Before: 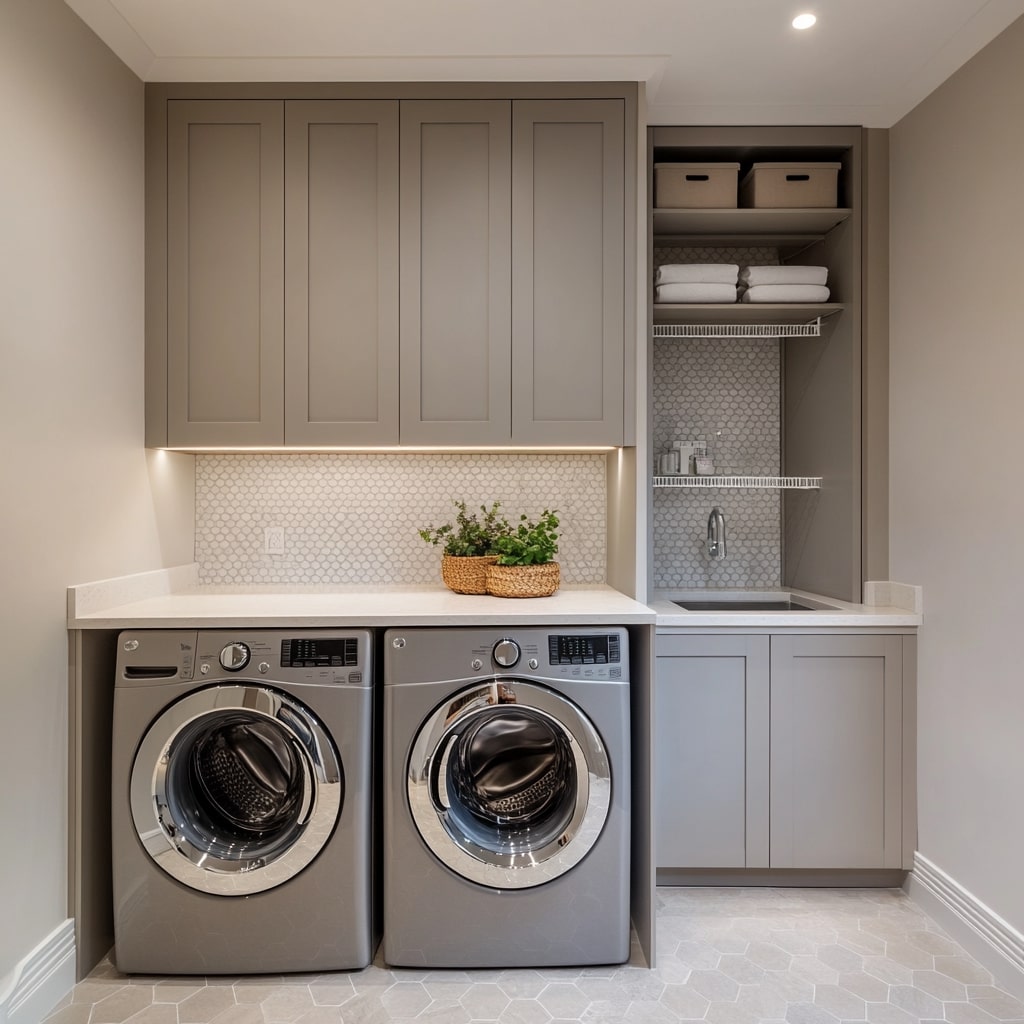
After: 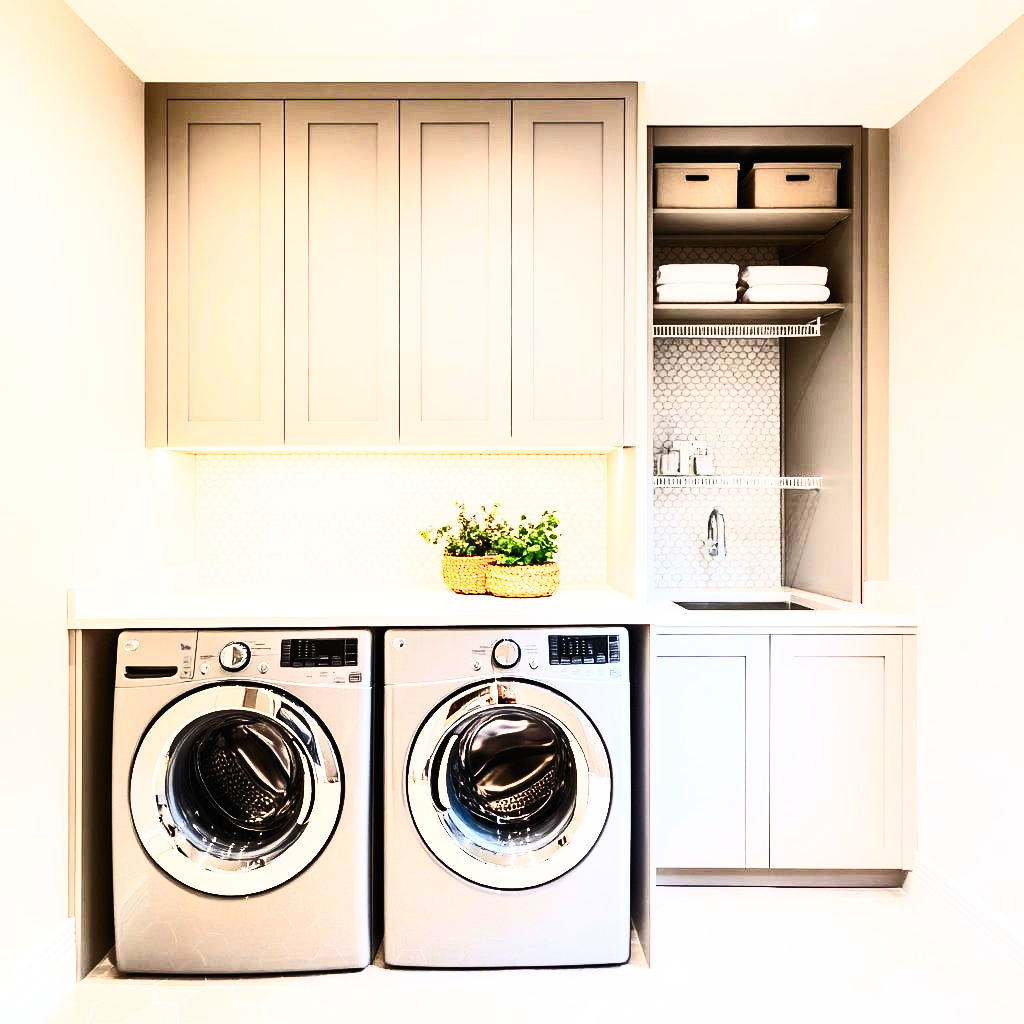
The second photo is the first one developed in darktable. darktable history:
base curve: curves: ch0 [(0, 0) (0.007, 0.004) (0.027, 0.03) (0.046, 0.07) (0.207, 0.54) (0.442, 0.872) (0.673, 0.972) (1, 1)], preserve colors none
contrast brightness saturation: contrast 0.604, brightness 0.324, saturation 0.143
